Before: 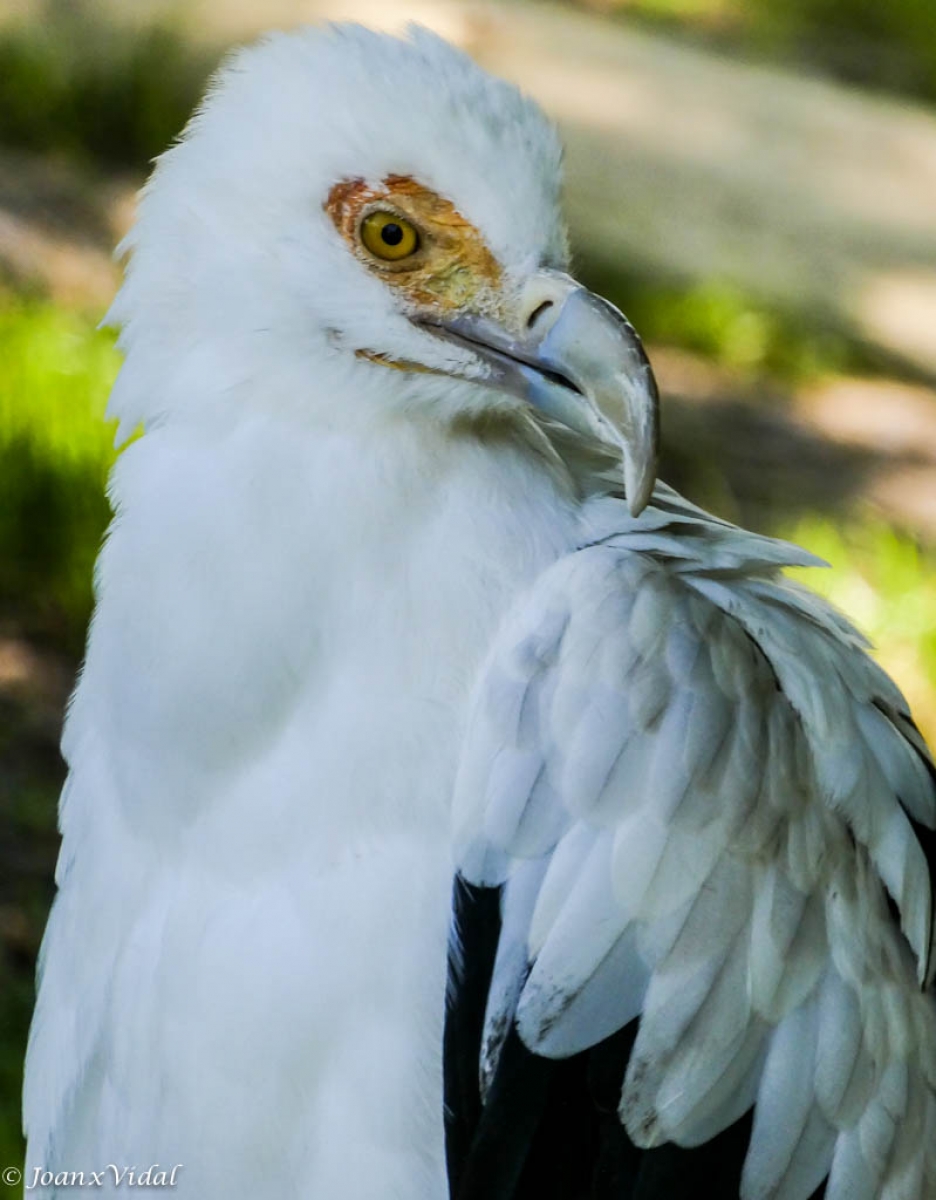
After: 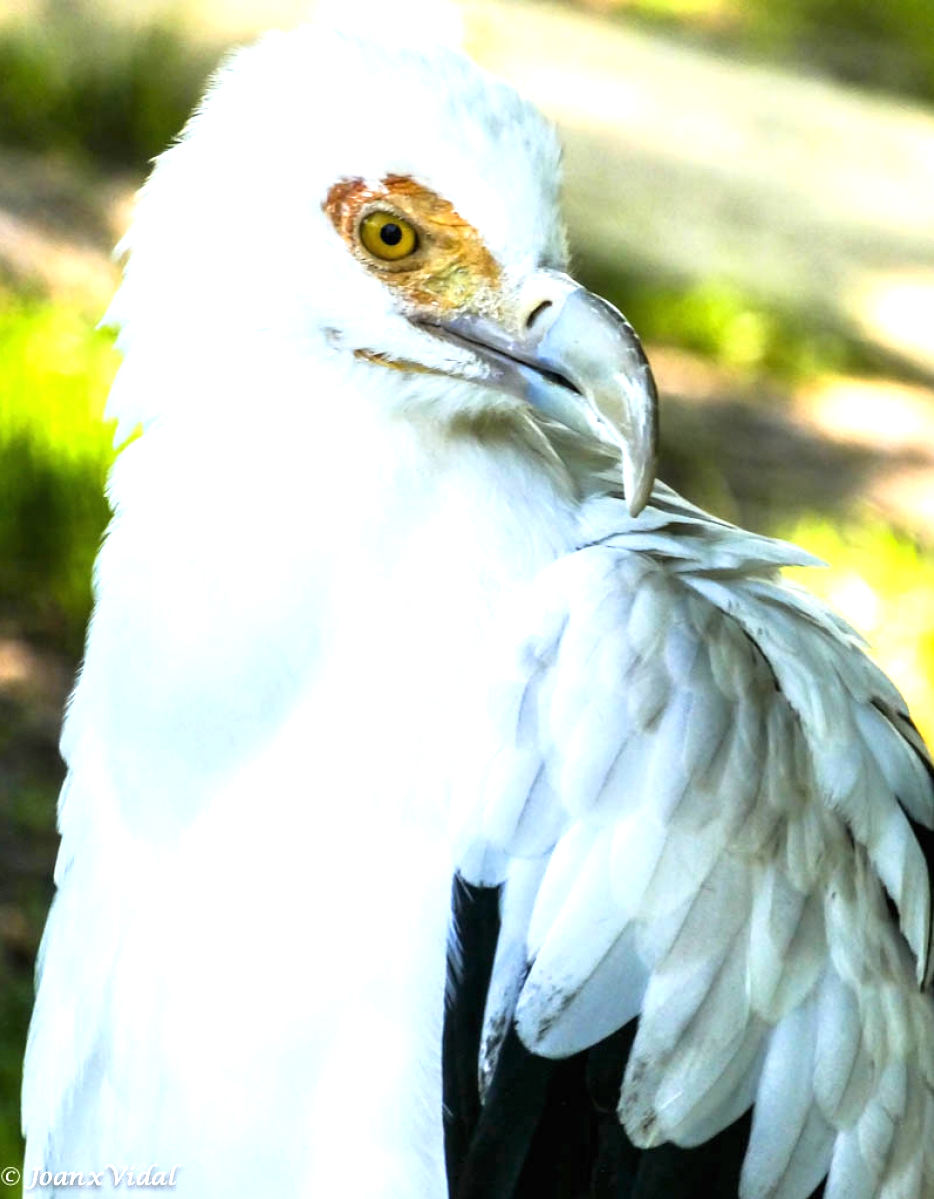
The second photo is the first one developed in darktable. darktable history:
exposure: black level correction 0, exposure 1.199 EV, compensate highlight preservation false
crop and rotate: left 0.162%, bottom 0.013%
